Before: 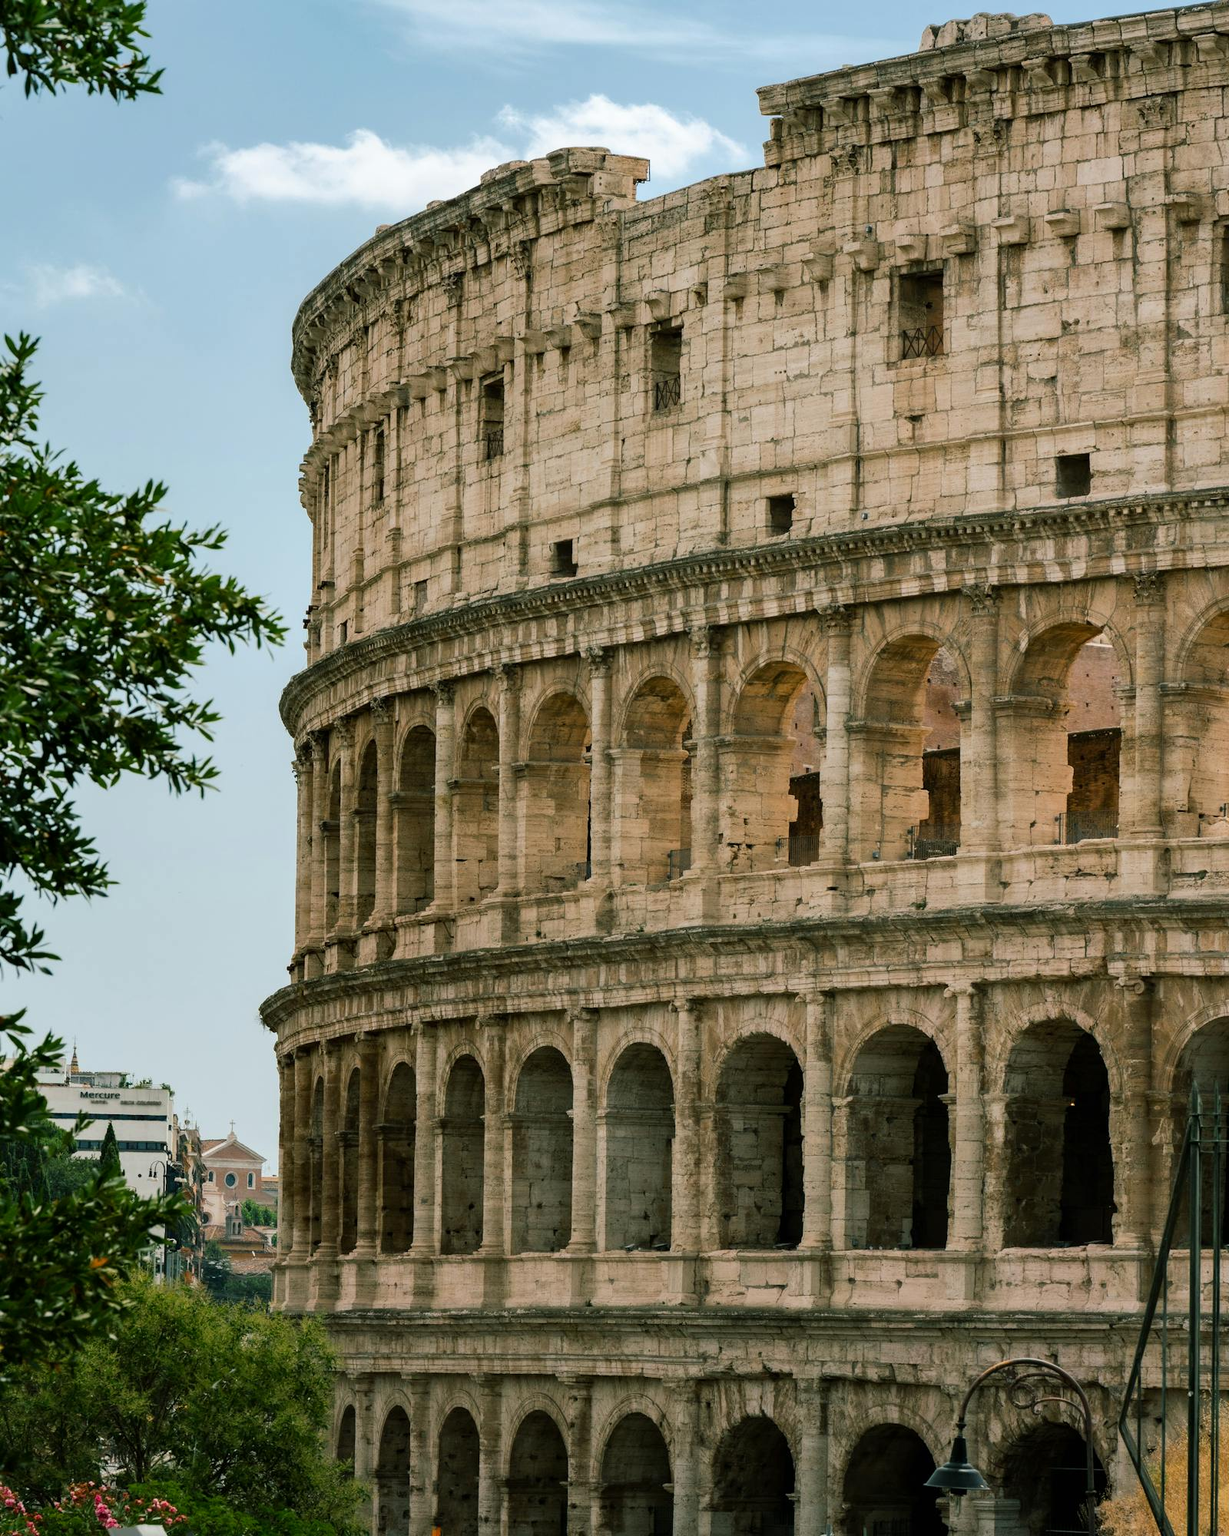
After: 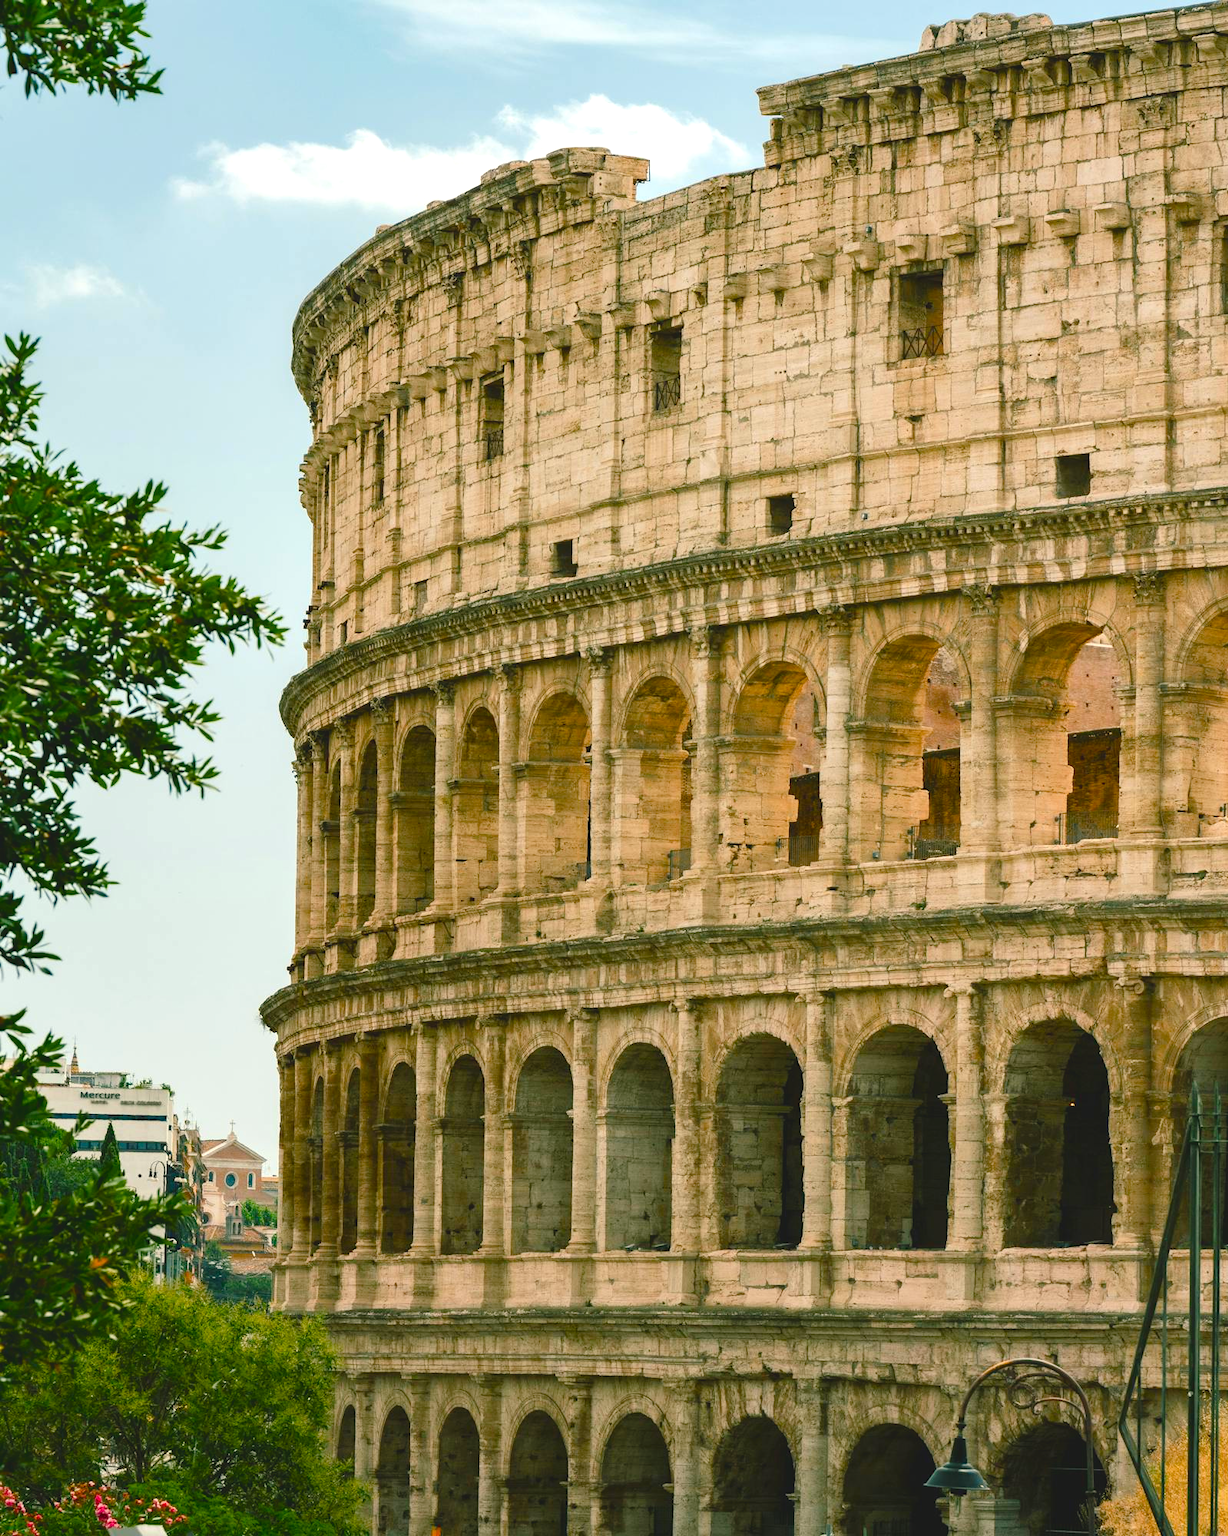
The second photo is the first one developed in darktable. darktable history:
color balance rgb: shadows lift › chroma 0.966%, shadows lift › hue 113.17°, highlights gain › chroma 2.99%, highlights gain › hue 76.55°, global offset › luminance 0.737%, linear chroma grading › global chroma 8.733%, perceptual saturation grading › global saturation 25.281%, perceptual saturation grading › highlights -28.016%, perceptual saturation grading › shadows 34.072%, contrast -10.273%
exposure: black level correction 0, exposure 0.695 EV, compensate exposure bias true, compensate highlight preservation false
